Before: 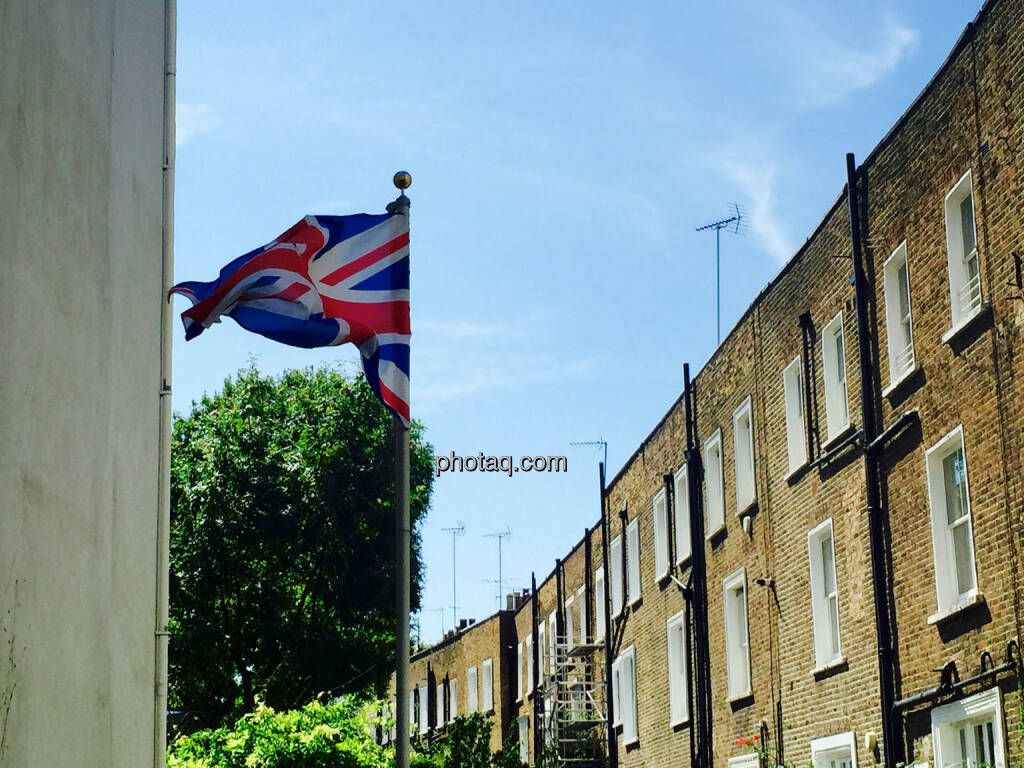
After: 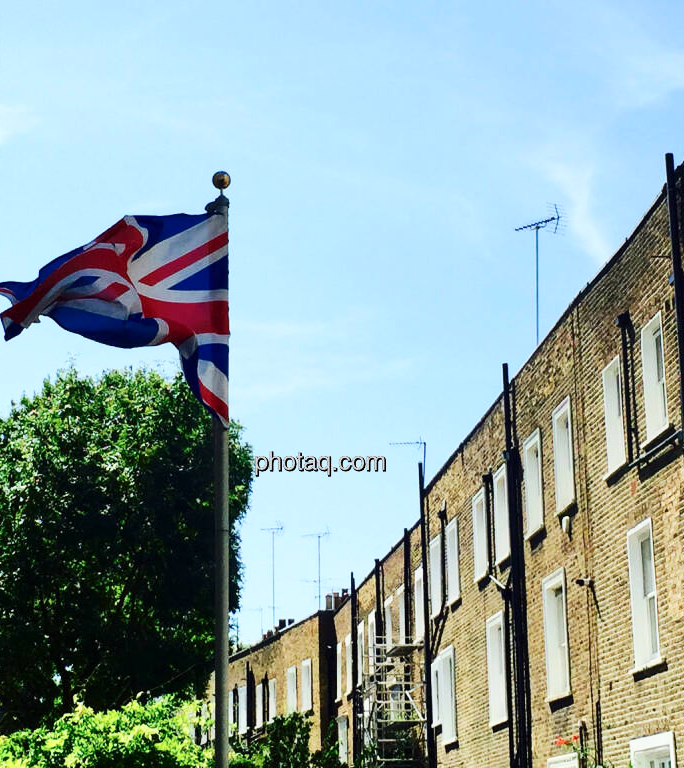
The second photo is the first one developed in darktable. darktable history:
crop and rotate: left 17.732%, right 15.423%
contrast brightness saturation: contrast 0.24, brightness 0.09
